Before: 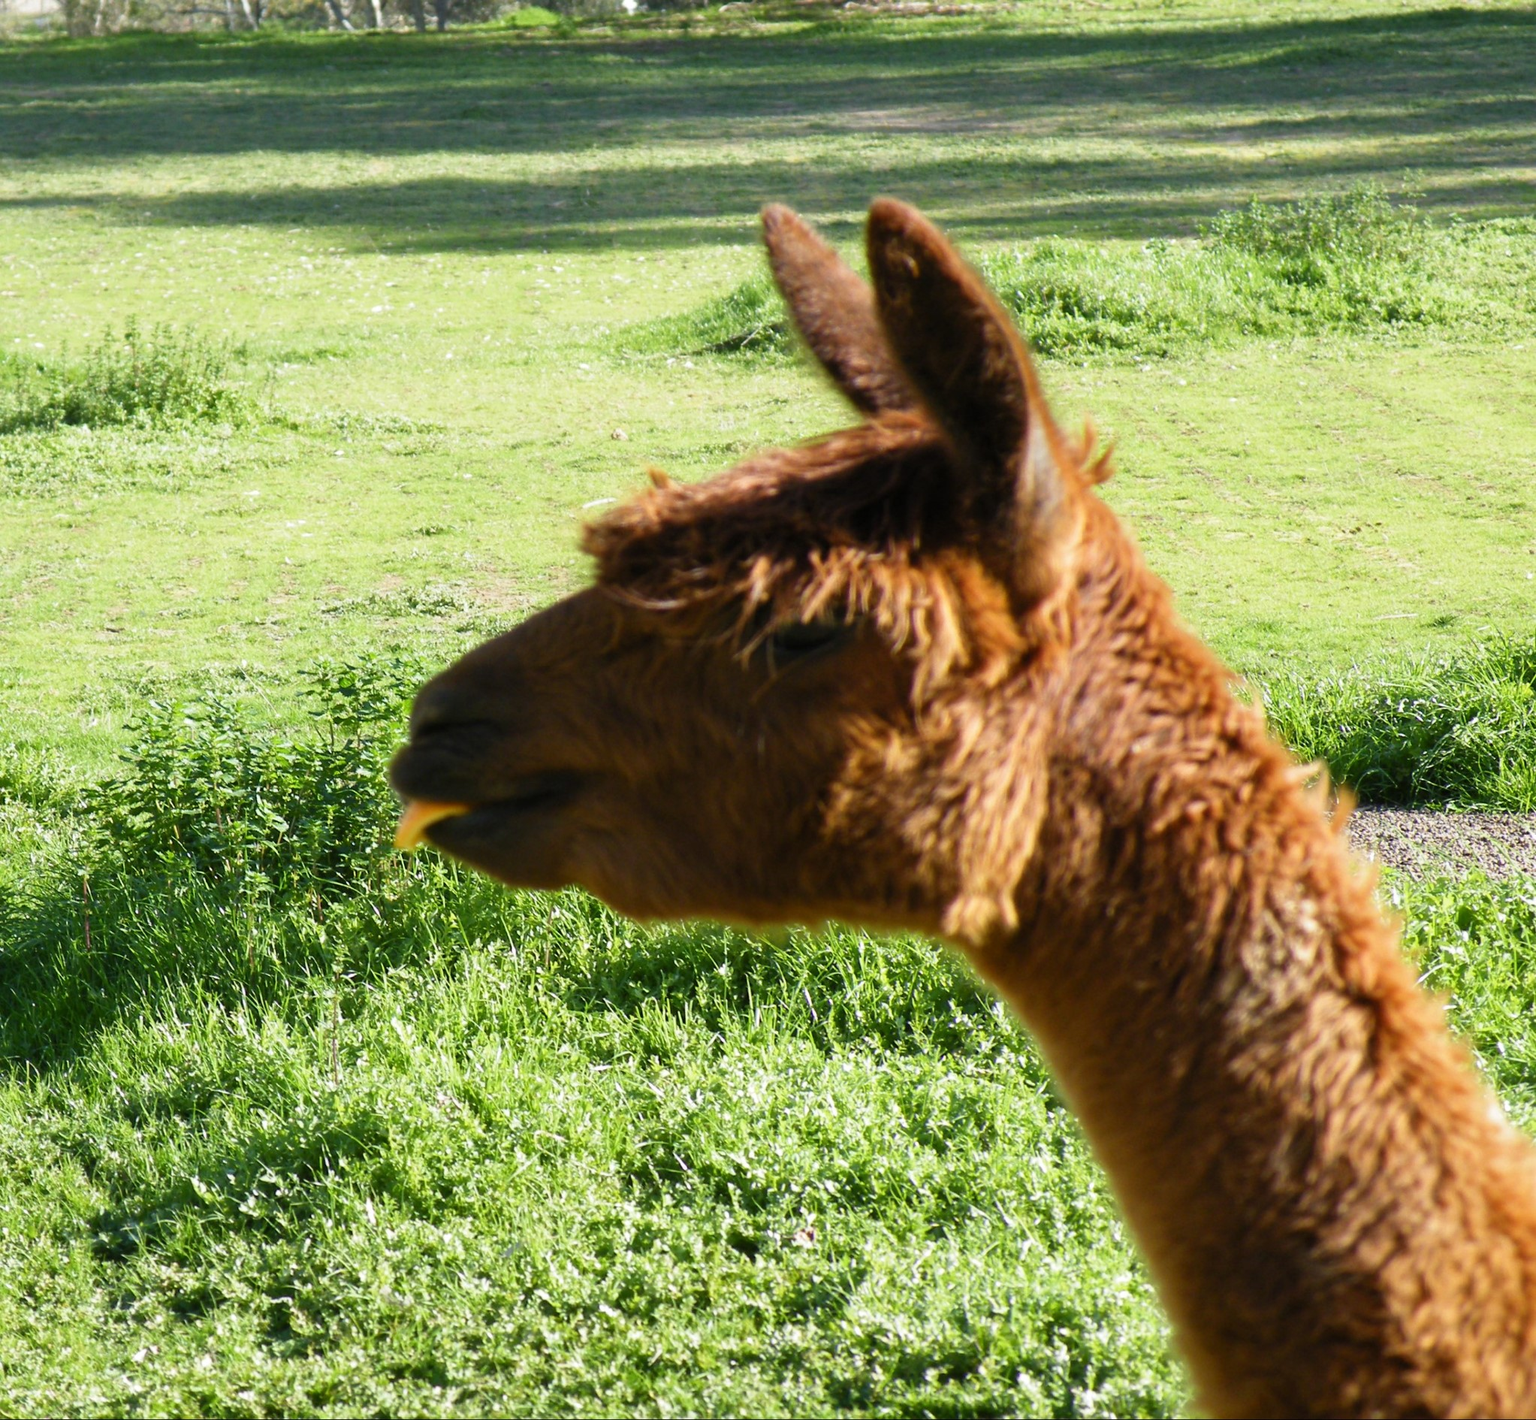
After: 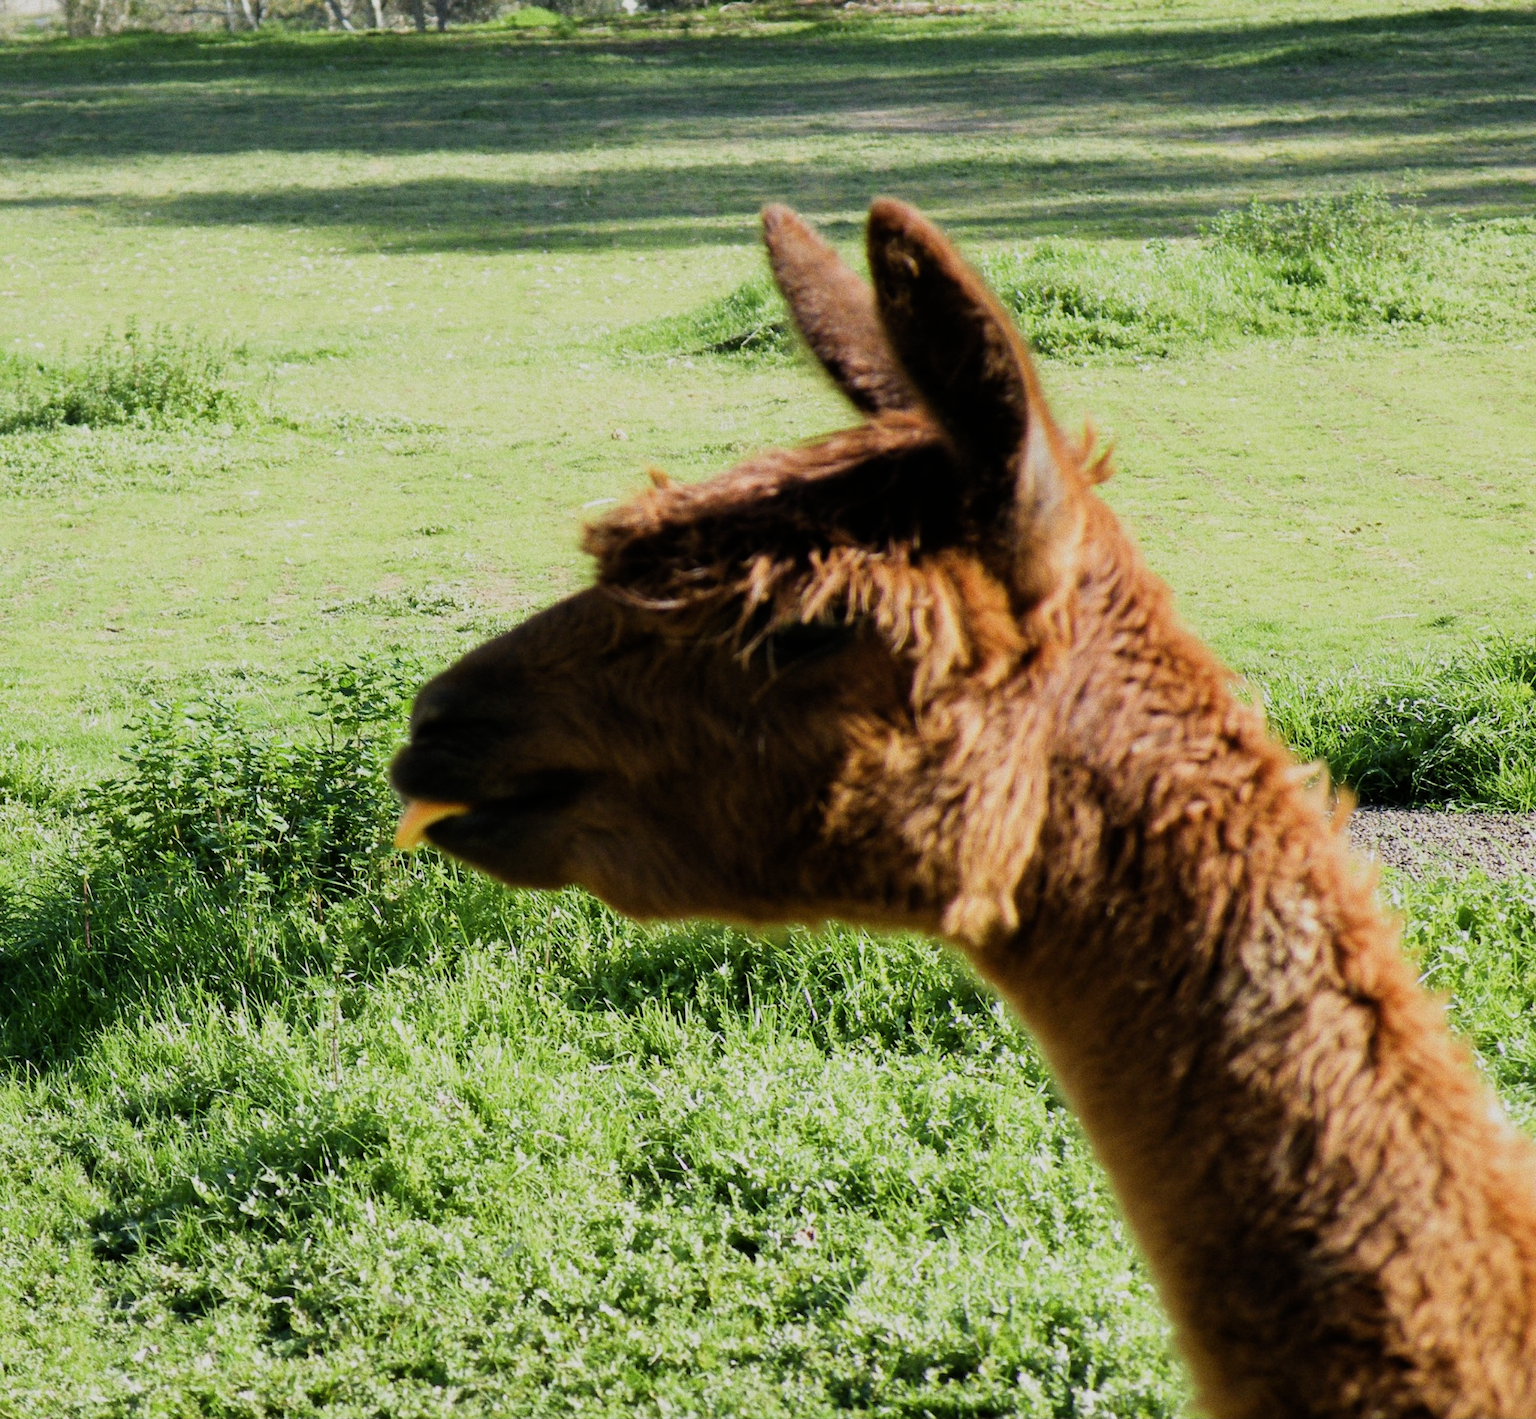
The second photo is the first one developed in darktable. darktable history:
filmic rgb: black relative exposure -7.65 EV, white relative exposure 4.56 EV, hardness 3.61, contrast 1.106
grain: coarseness 0.47 ISO
exposure: compensate highlight preservation false
contrast brightness saturation: saturation -0.05
